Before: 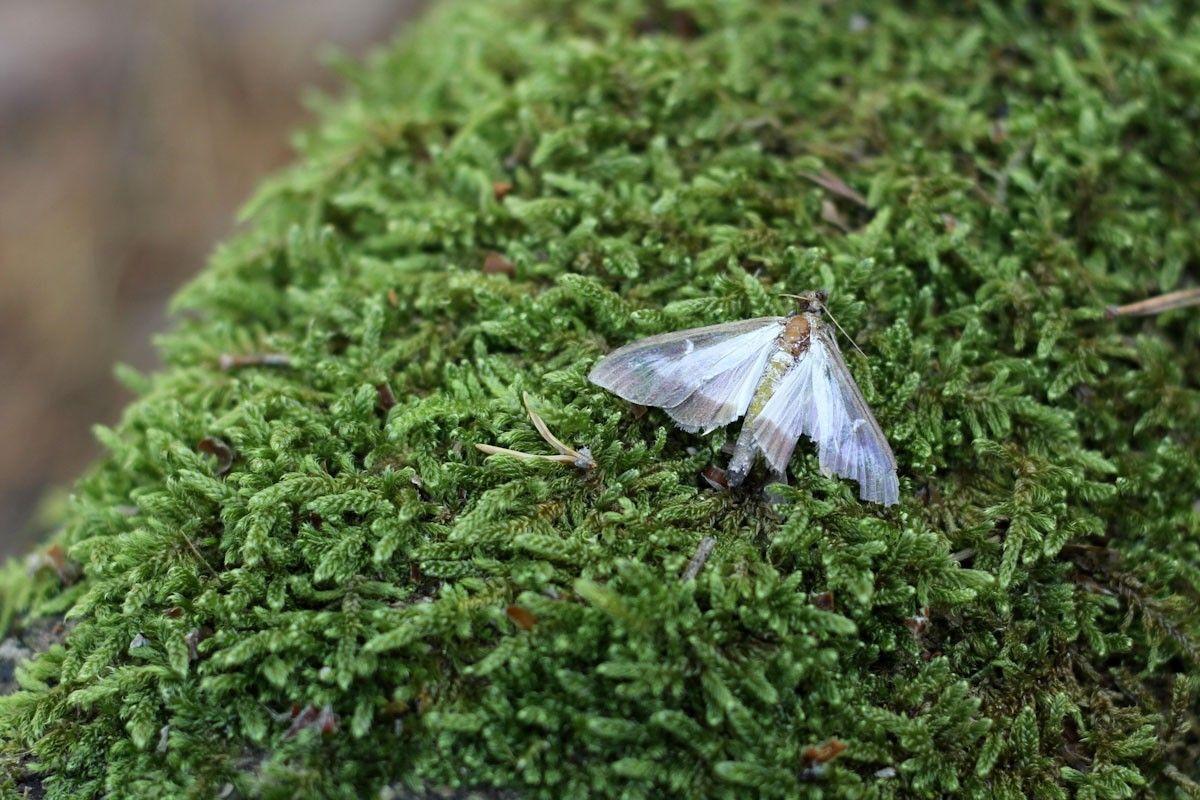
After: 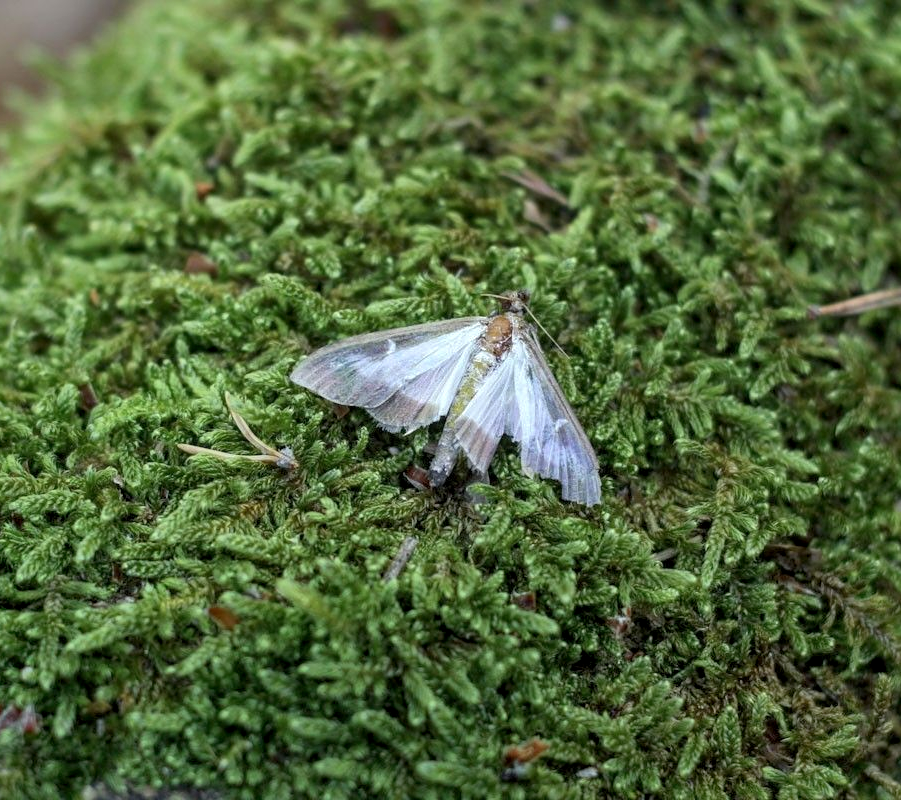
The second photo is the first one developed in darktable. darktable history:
shadows and highlights: on, module defaults
crop and rotate: left 24.882%
local contrast: detail 130%
